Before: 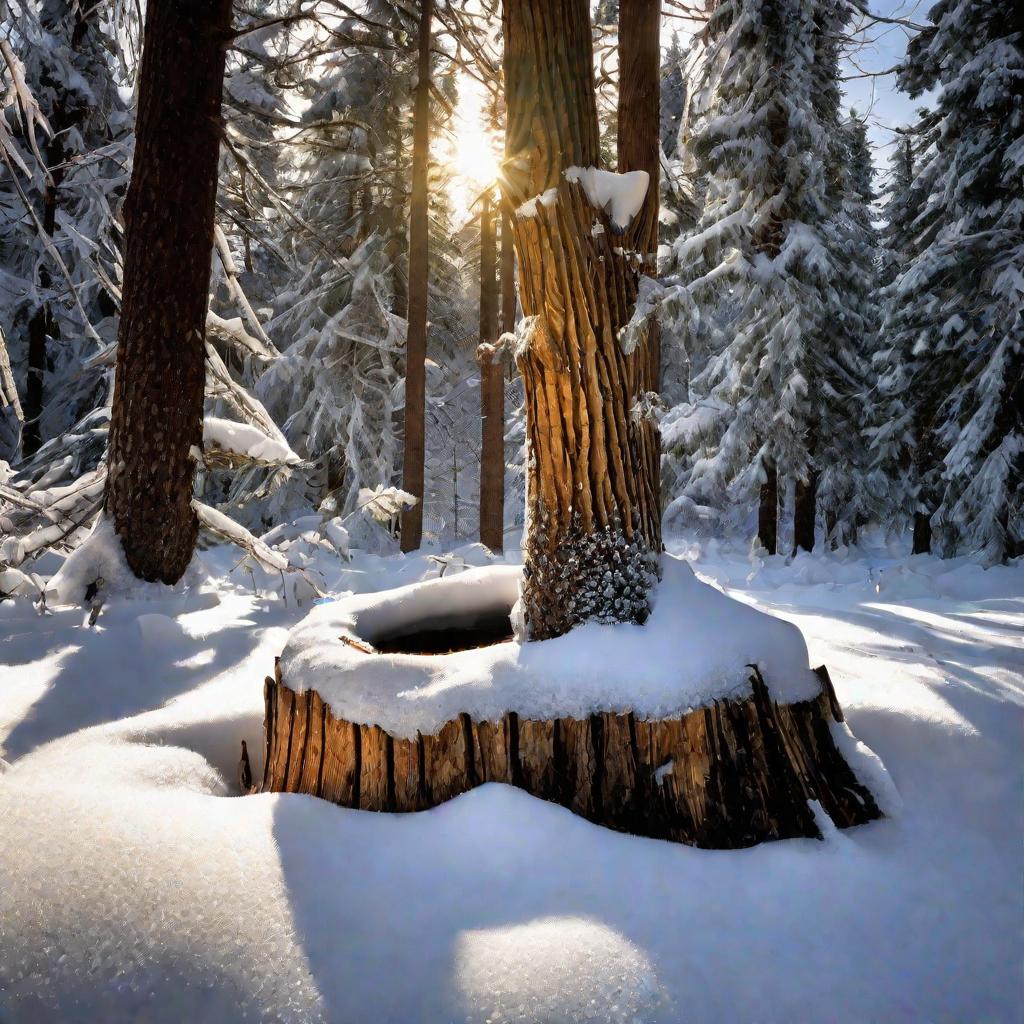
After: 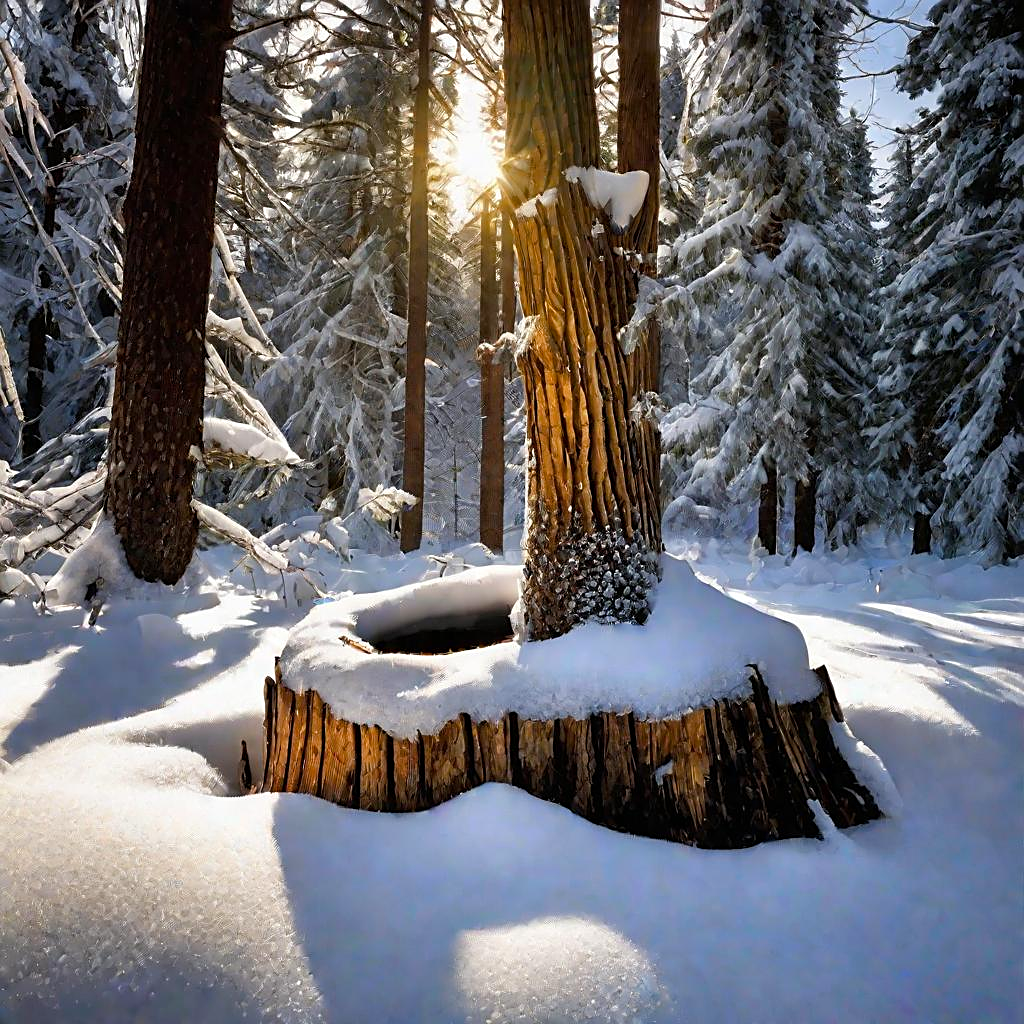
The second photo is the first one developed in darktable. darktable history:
sharpen: on, module defaults
color balance rgb: linear chroma grading › shadows 19.44%, linear chroma grading › highlights 3.42%, linear chroma grading › mid-tones 10.16%
